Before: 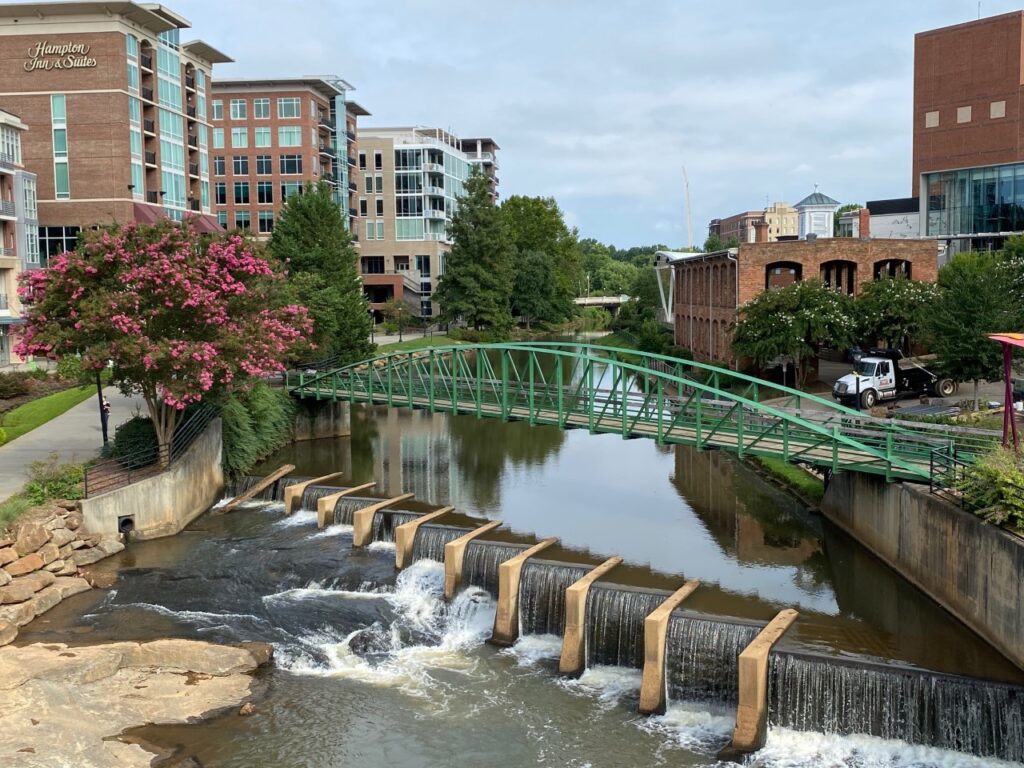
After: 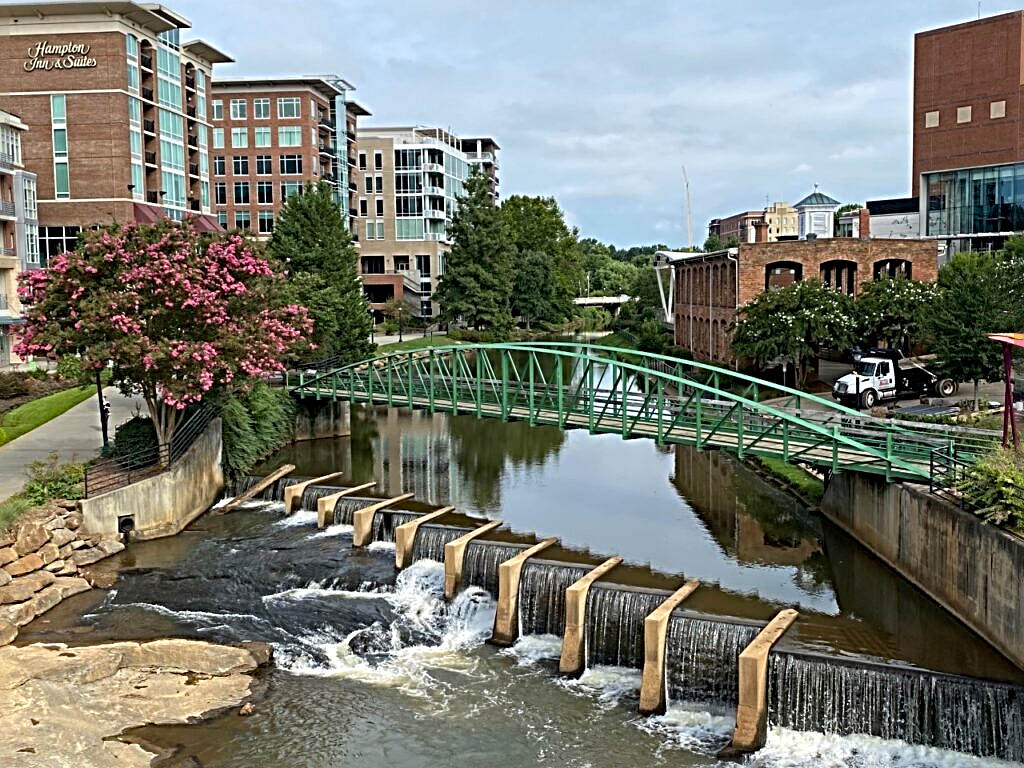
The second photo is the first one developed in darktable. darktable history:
sharpen: radius 3.69, amount 0.928
haze removal: adaptive false
